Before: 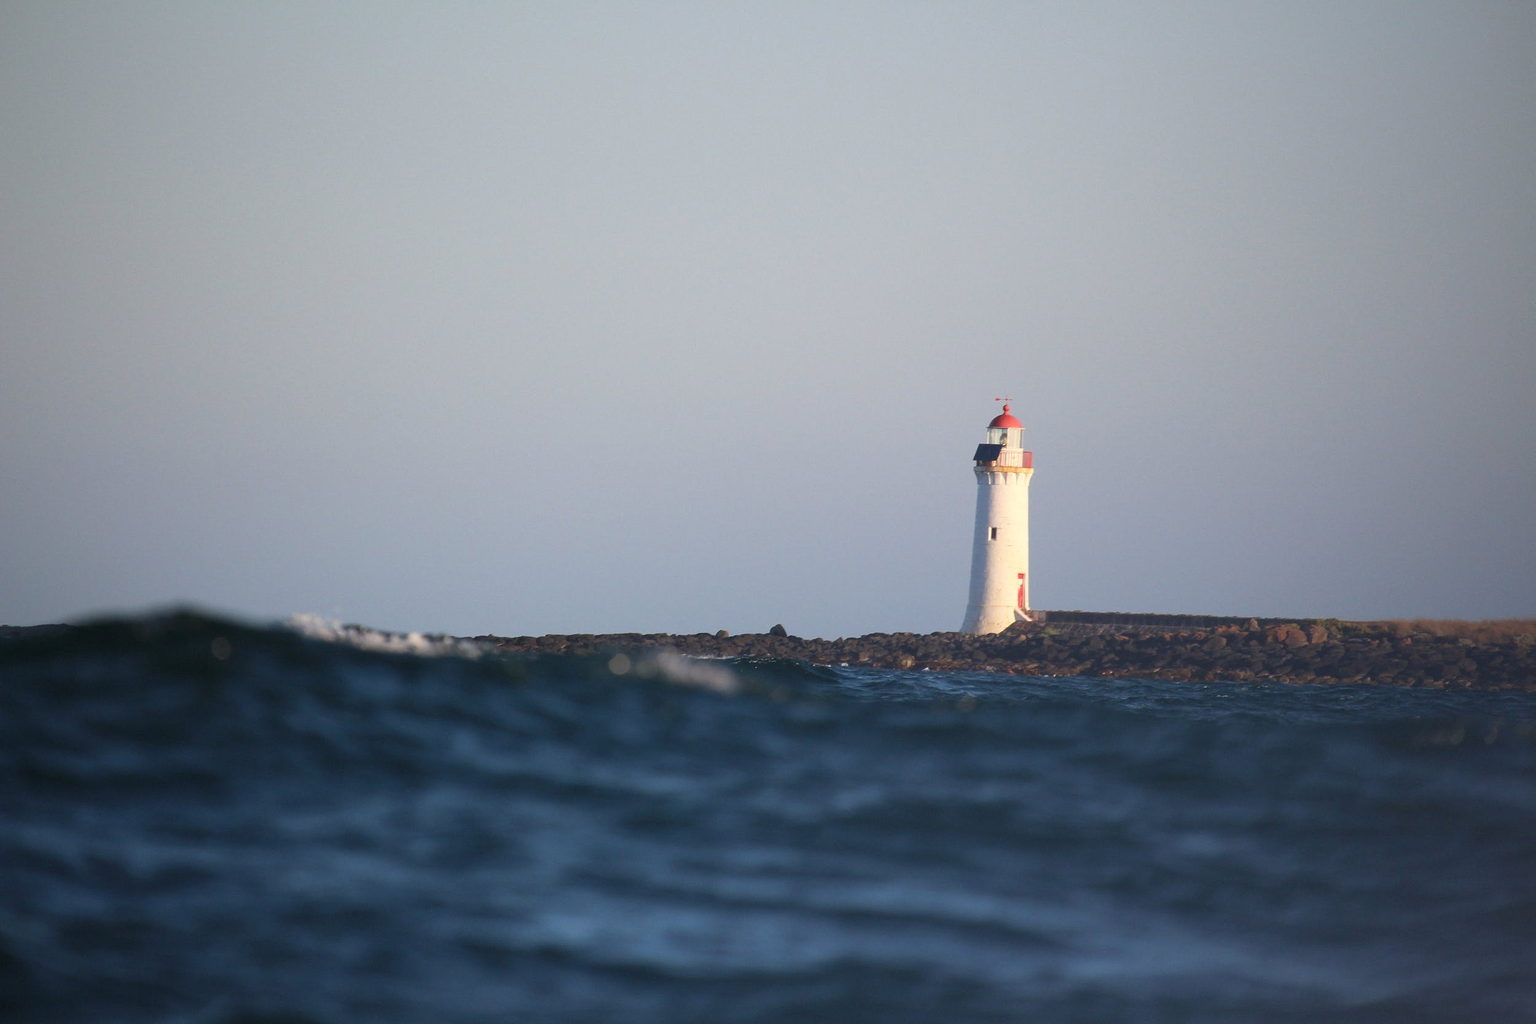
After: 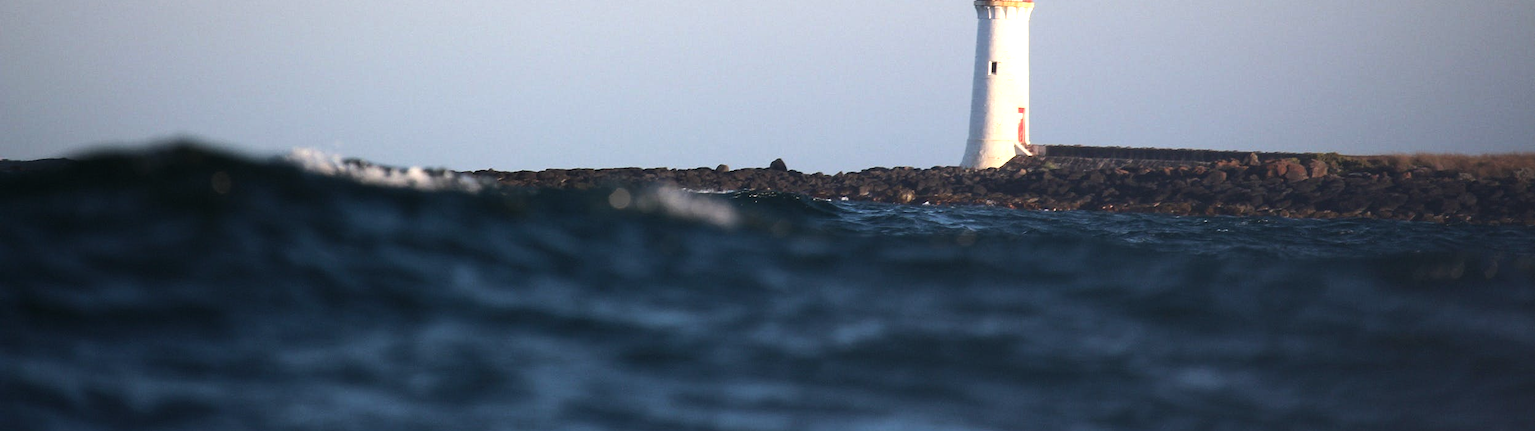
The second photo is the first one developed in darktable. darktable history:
crop: top 45.551%, bottom 12.262%
tone equalizer: -8 EV -0.75 EV, -7 EV -0.7 EV, -6 EV -0.6 EV, -5 EV -0.4 EV, -3 EV 0.4 EV, -2 EV 0.6 EV, -1 EV 0.7 EV, +0 EV 0.75 EV, edges refinement/feathering 500, mask exposure compensation -1.57 EV, preserve details no
